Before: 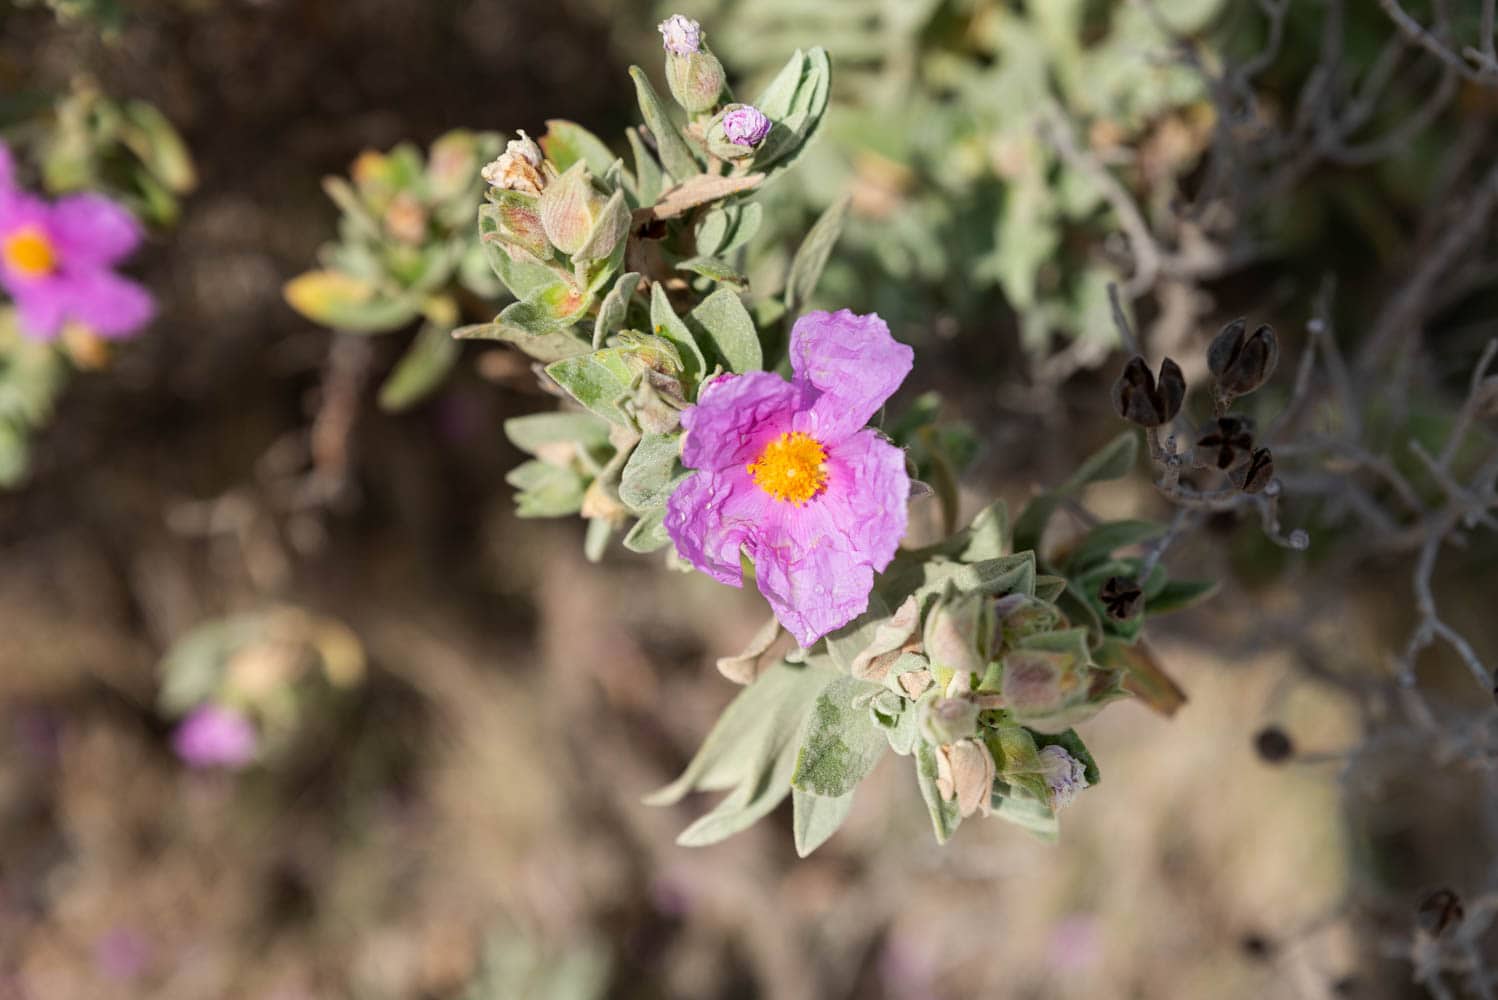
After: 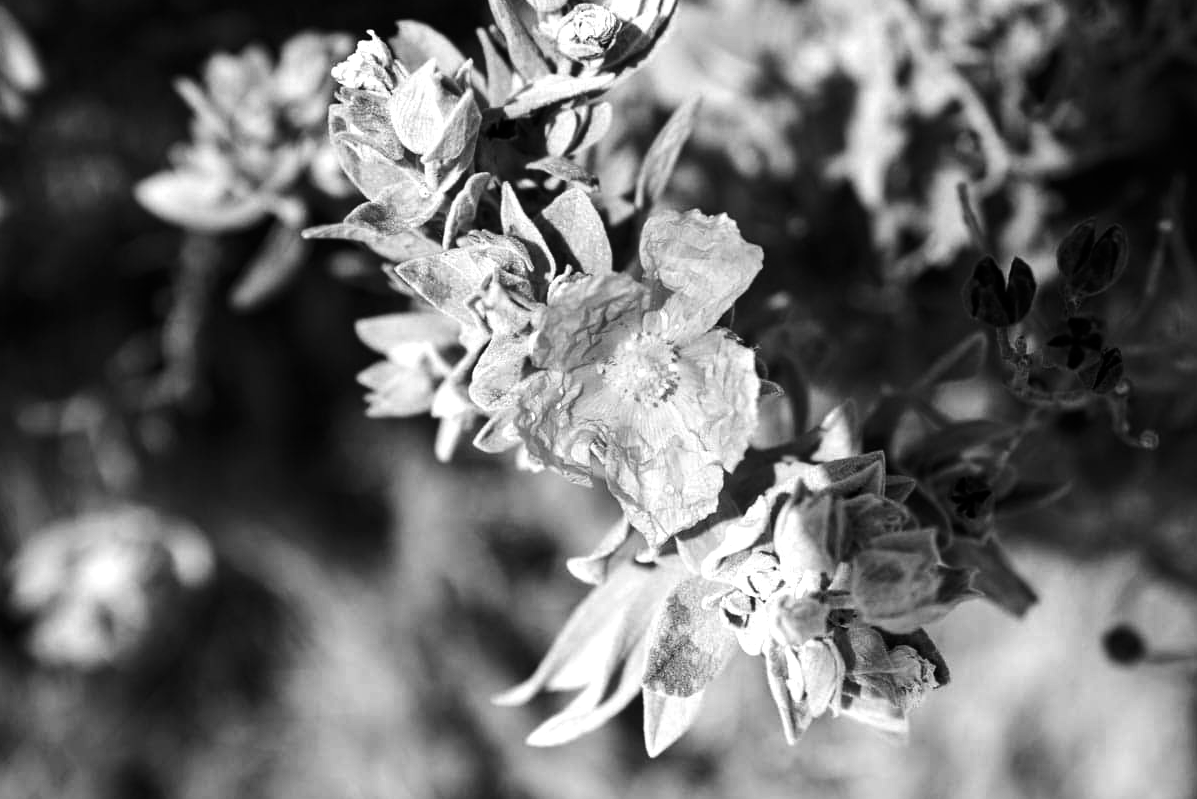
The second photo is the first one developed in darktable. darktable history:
crop and rotate: left 10.071%, top 10.071%, right 10.02%, bottom 10.02%
color correction: highlights a* 9.03, highlights b* 8.71, shadows a* 40, shadows b* 40, saturation 0.8
color contrast: green-magenta contrast 0, blue-yellow contrast 0
tone equalizer: -8 EV -0.75 EV, -7 EV -0.7 EV, -6 EV -0.6 EV, -5 EV -0.4 EV, -3 EV 0.4 EV, -2 EV 0.6 EV, -1 EV 0.7 EV, +0 EV 0.75 EV, edges refinement/feathering 500, mask exposure compensation -1.57 EV, preserve details no
contrast brightness saturation: contrast 0.07, brightness -0.14, saturation 0.11
color balance: contrast fulcrum 17.78%
